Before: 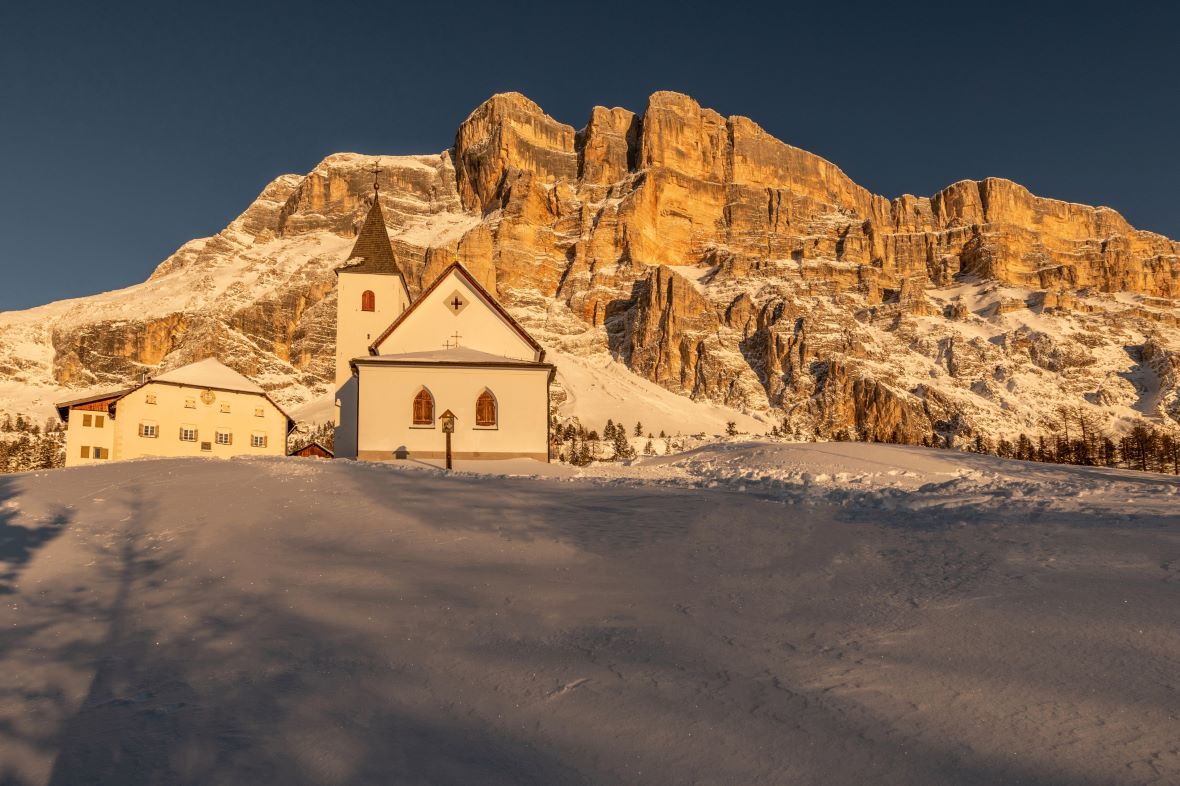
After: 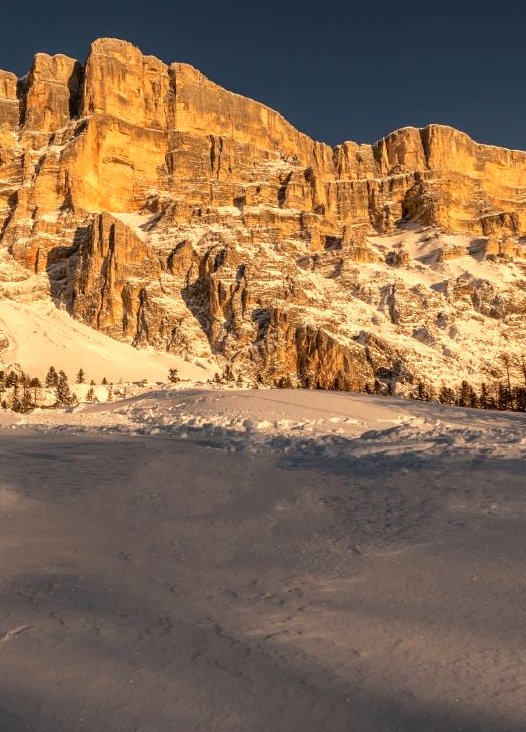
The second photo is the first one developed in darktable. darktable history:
crop: left 47.327%, top 6.794%, right 8.013%
tone equalizer: -8 EV -0.442 EV, -7 EV -0.401 EV, -6 EV -0.332 EV, -5 EV -0.257 EV, -3 EV 0.249 EV, -2 EV 0.331 EV, -1 EV 0.383 EV, +0 EV 0.389 EV, luminance estimator HSV value / RGB max
